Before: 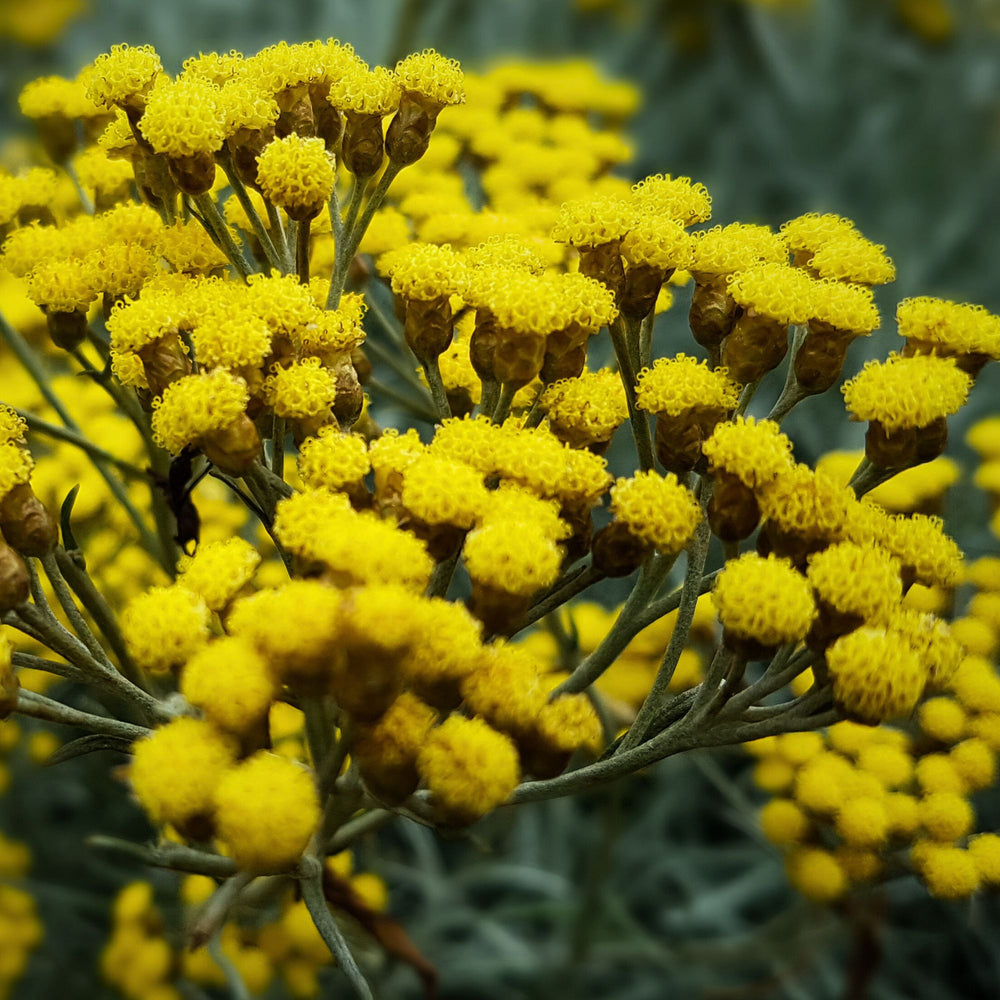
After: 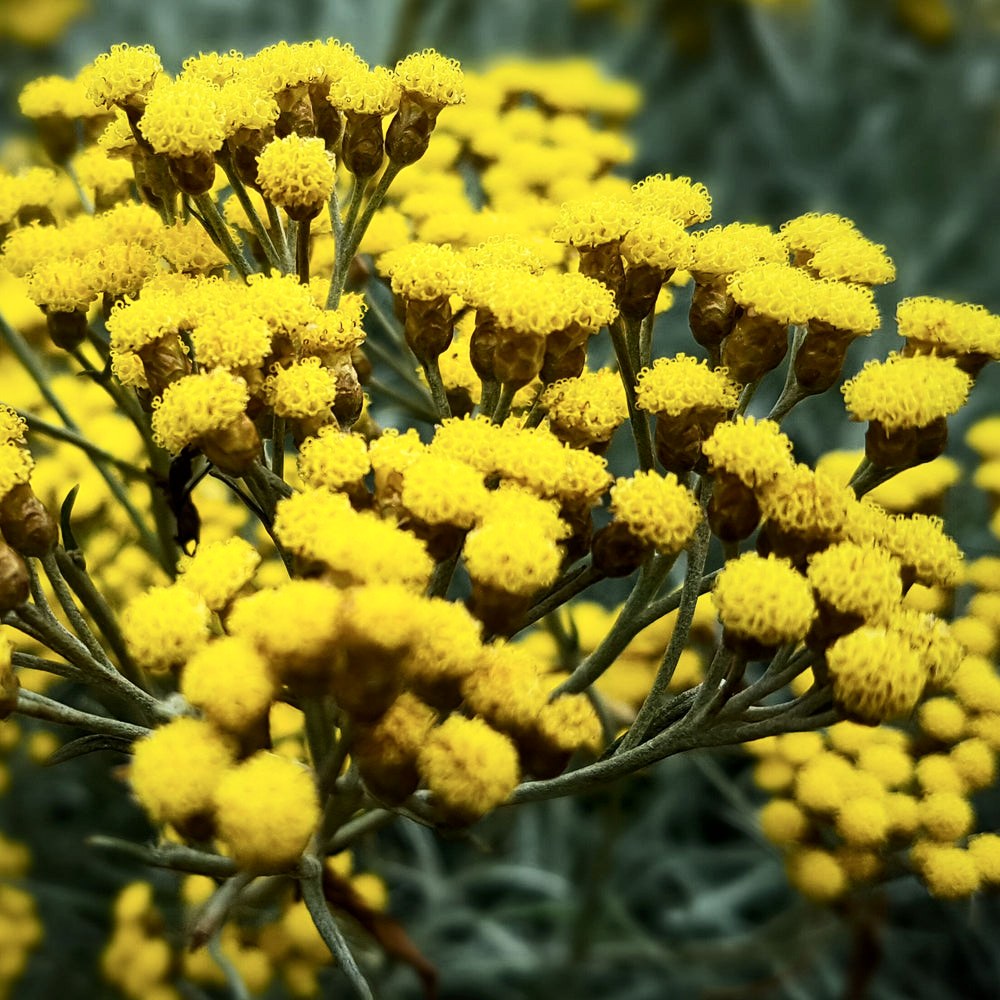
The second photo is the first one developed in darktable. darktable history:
contrast brightness saturation: contrast 0.236, brightness 0.093
local contrast: mode bilateral grid, contrast 19, coarseness 49, detail 120%, midtone range 0.2
